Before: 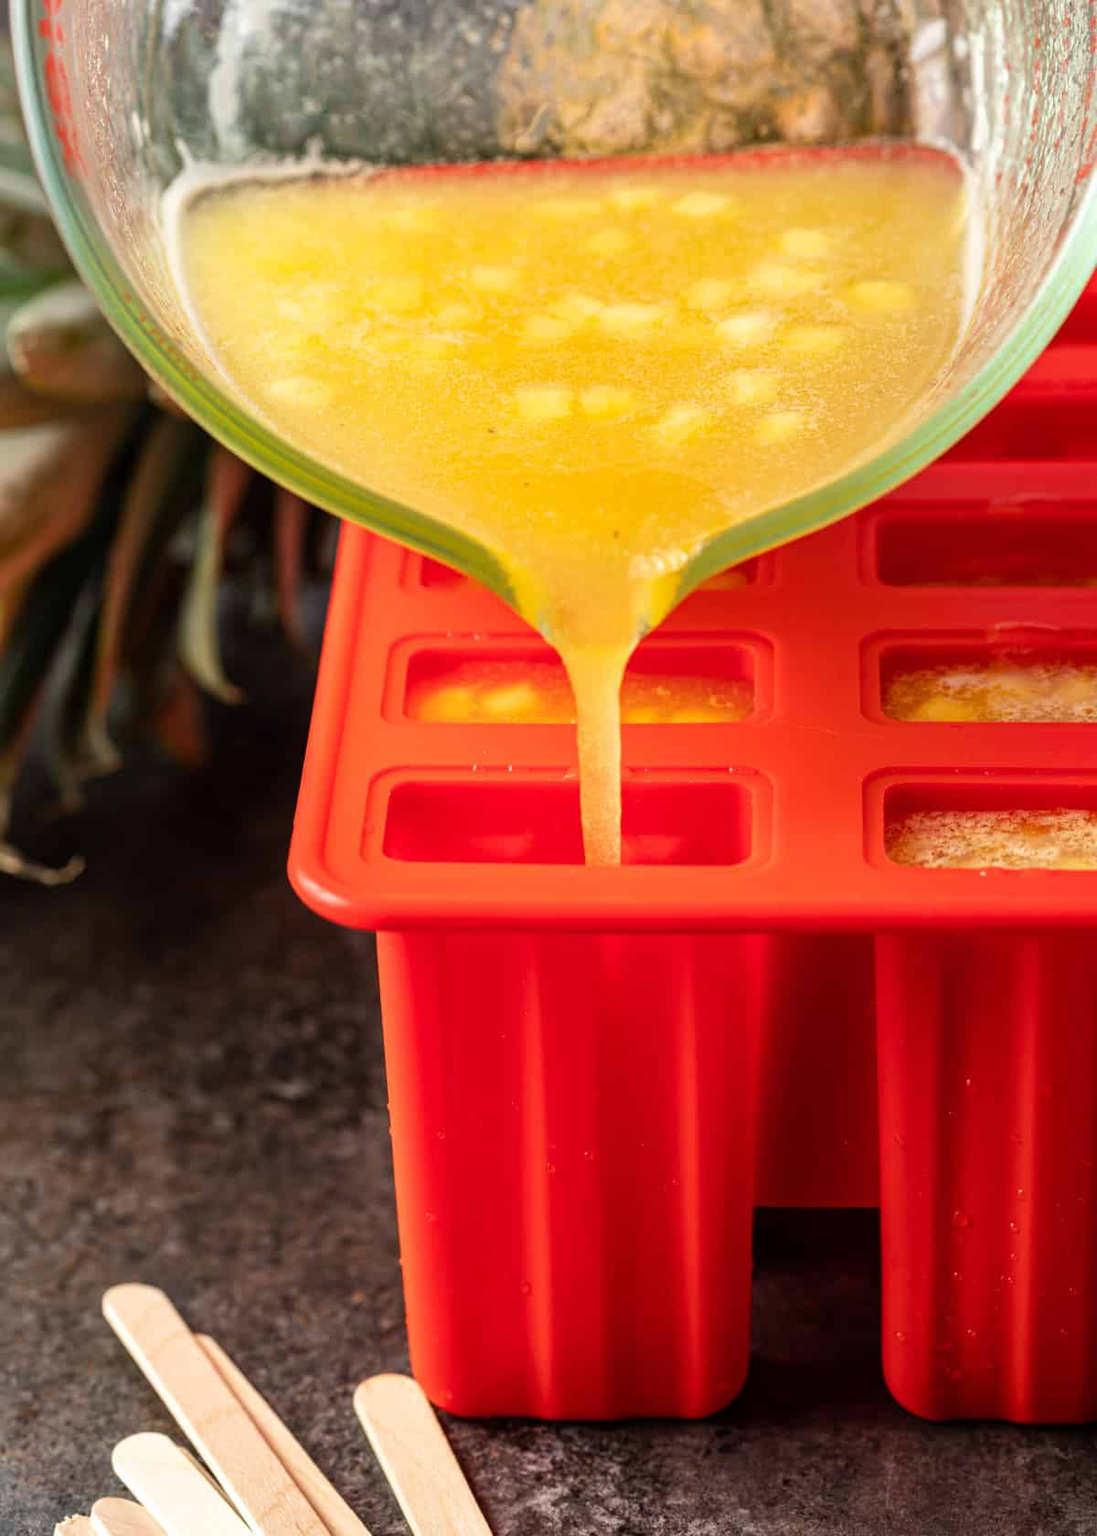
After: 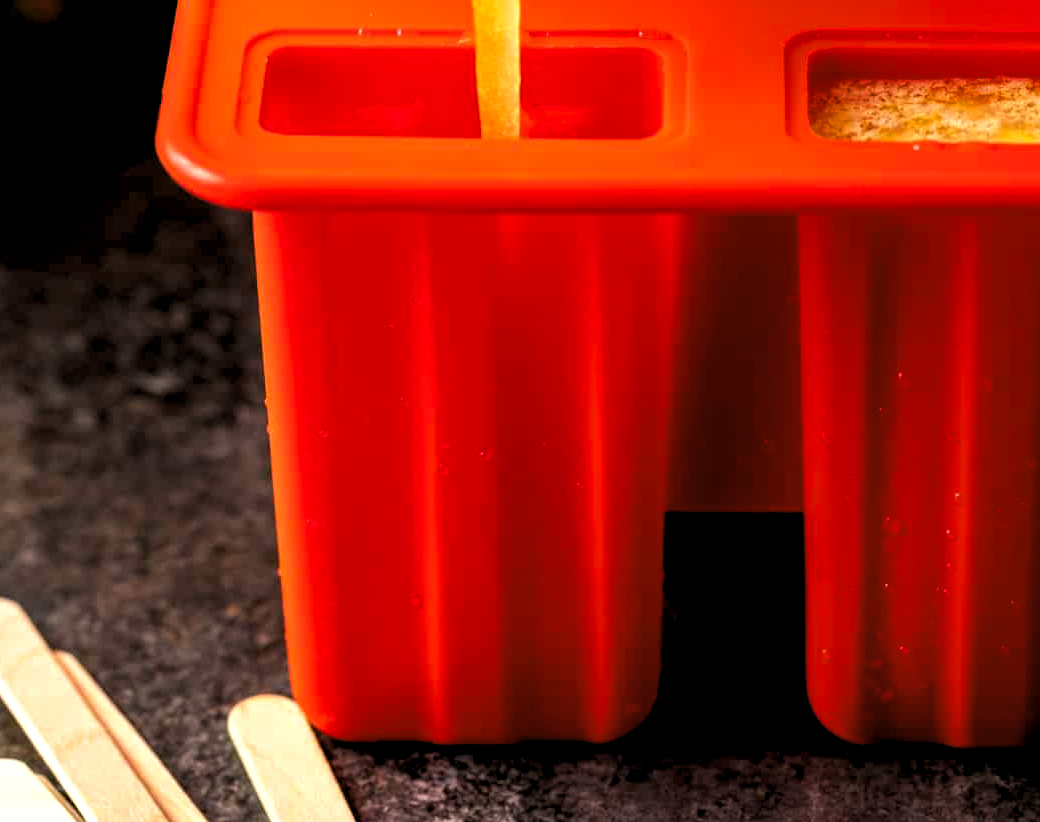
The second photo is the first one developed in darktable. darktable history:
color balance rgb: shadows lift › chroma 2%, shadows lift › hue 217.2°, power › hue 60°, highlights gain › chroma 1%, highlights gain › hue 69.6°, global offset › luminance -0.5%, perceptual saturation grading › global saturation 15%, global vibrance 15%
crop and rotate: left 13.306%, top 48.129%, bottom 2.928%
levels: levels [0.052, 0.496, 0.908]
shadows and highlights: shadows 25, highlights -25
